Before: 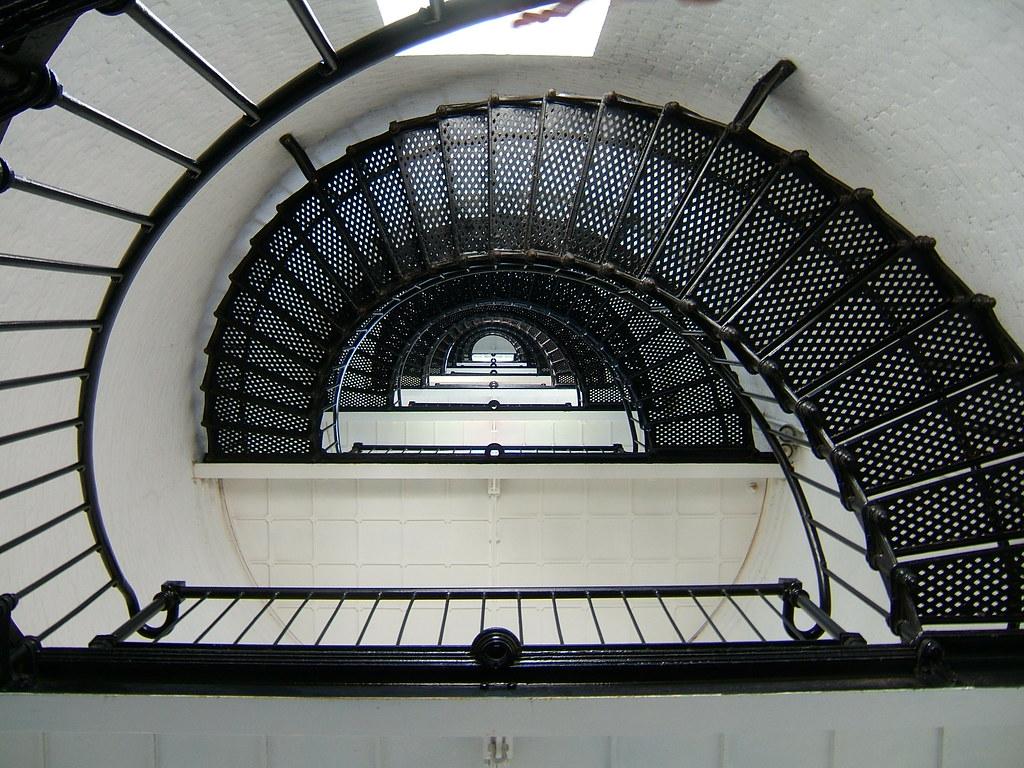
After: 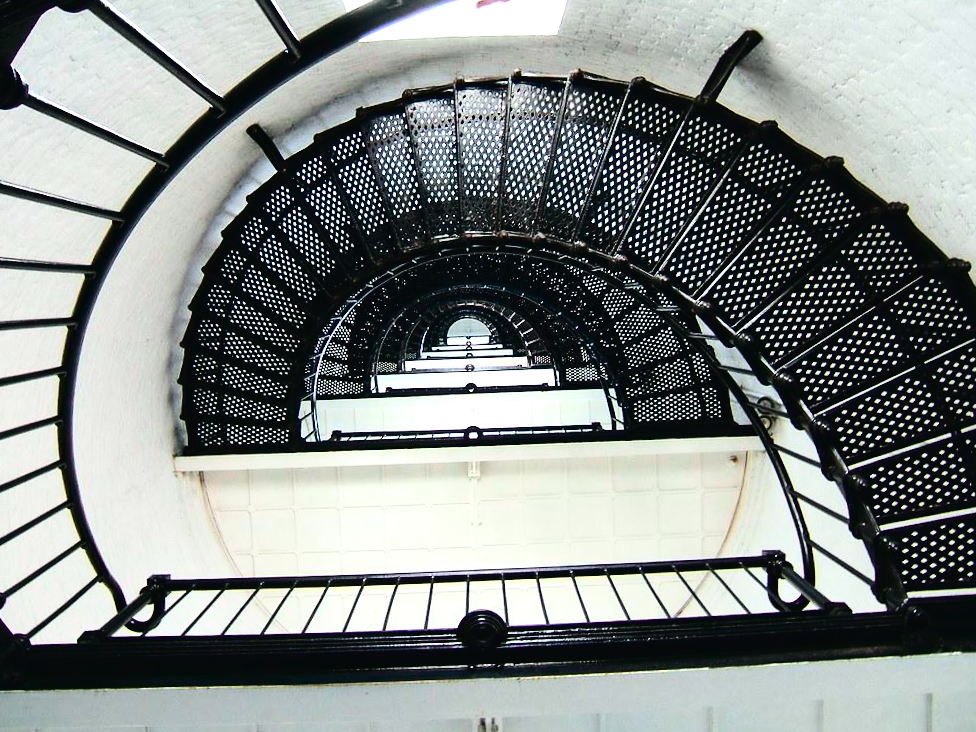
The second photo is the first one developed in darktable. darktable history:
tone curve: curves: ch0 [(0, 0.023) (0.087, 0.065) (0.184, 0.168) (0.45, 0.54) (0.57, 0.683) (0.722, 0.825) (0.877, 0.948) (1, 1)]; ch1 [(0, 0) (0.388, 0.369) (0.44, 0.44) (0.489, 0.481) (0.534, 0.561) (0.657, 0.659) (1, 1)]; ch2 [(0, 0) (0.353, 0.317) (0.408, 0.427) (0.472, 0.46) (0.5, 0.496) (0.537, 0.534) (0.576, 0.592) (0.625, 0.631) (1, 1)], color space Lab, independent channels, preserve colors none
tone equalizer: -8 EV -0.75 EV, -7 EV -0.7 EV, -6 EV -0.6 EV, -5 EV -0.4 EV, -3 EV 0.4 EV, -2 EV 0.6 EV, -1 EV 0.7 EV, +0 EV 0.75 EV, edges refinement/feathering 500, mask exposure compensation -1.57 EV, preserve details no
rotate and perspective: rotation -2.12°, lens shift (vertical) 0.009, lens shift (horizontal) -0.008, automatic cropping original format, crop left 0.036, crop right 0.964, crop top 0.05, crop bottom 0.959
contrast equalizer: y [[0.5, 0.5, 0.544, 0.569, 0.5, 0.5], [0.5 ×6], [0.5 ×6], [0 ×6], [0 ×6]]
